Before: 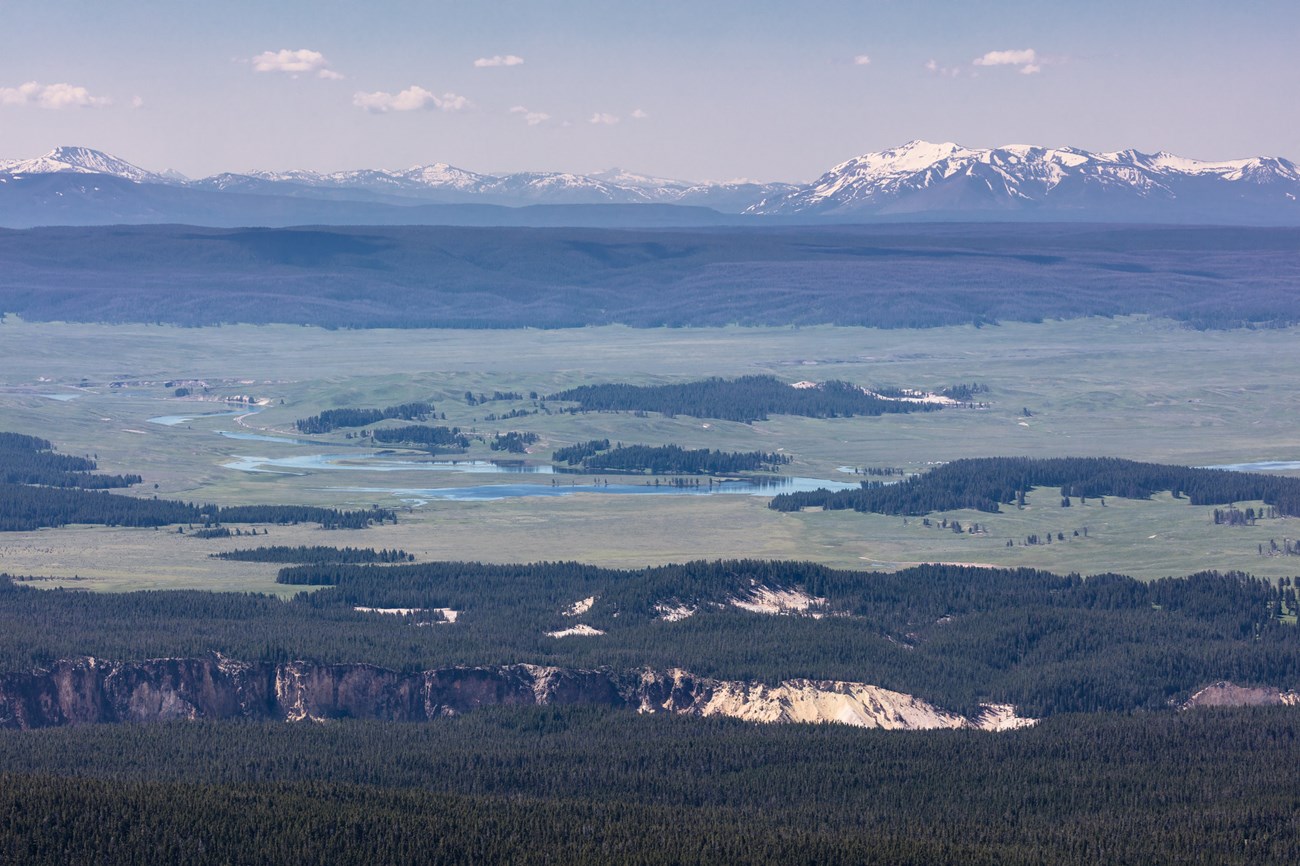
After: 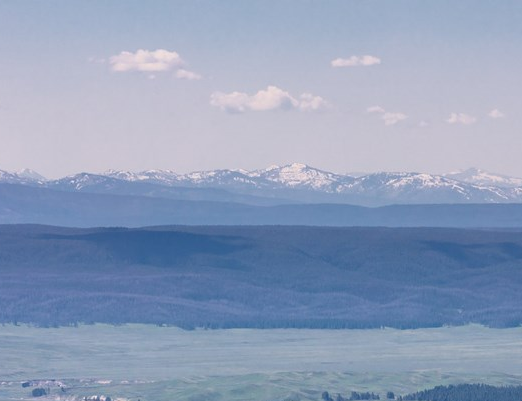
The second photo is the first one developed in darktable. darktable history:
sharpen: radius 2.909, amount 0.851, threshold 47.18
crop and rotate: left 11.009%, top 0.086%, right 48.817%, bottom 53.545%
